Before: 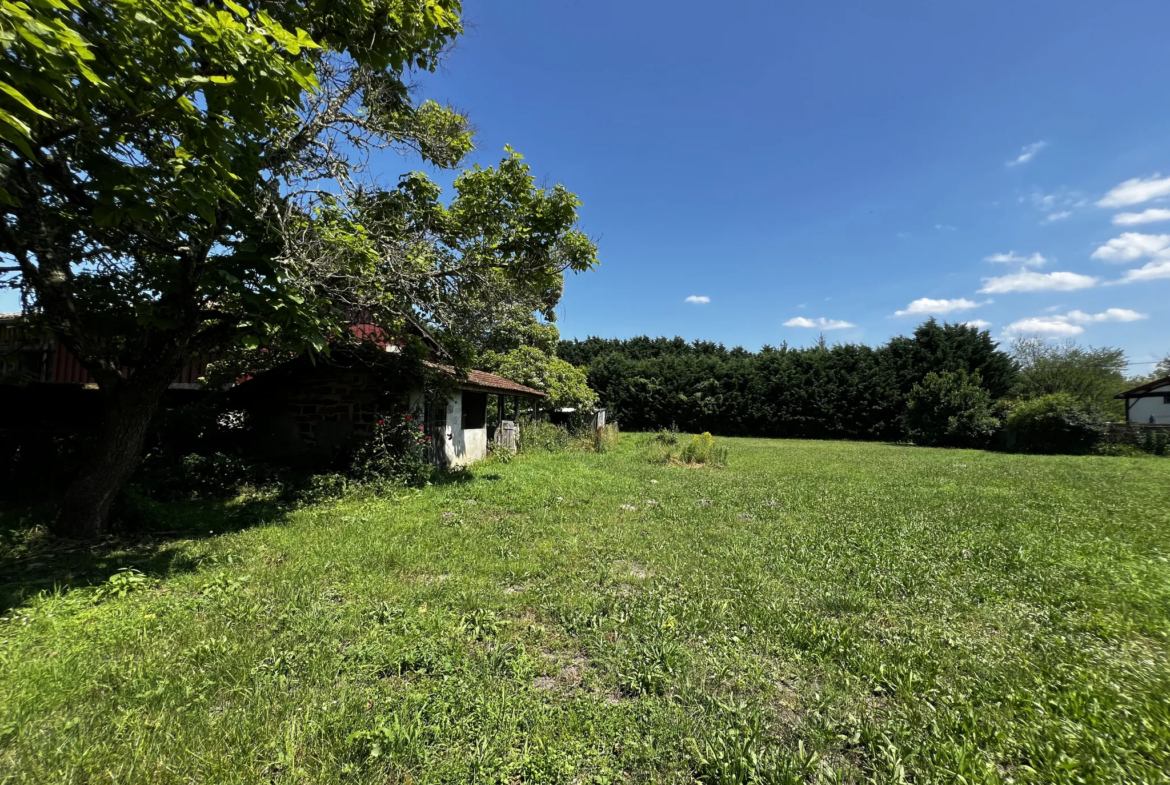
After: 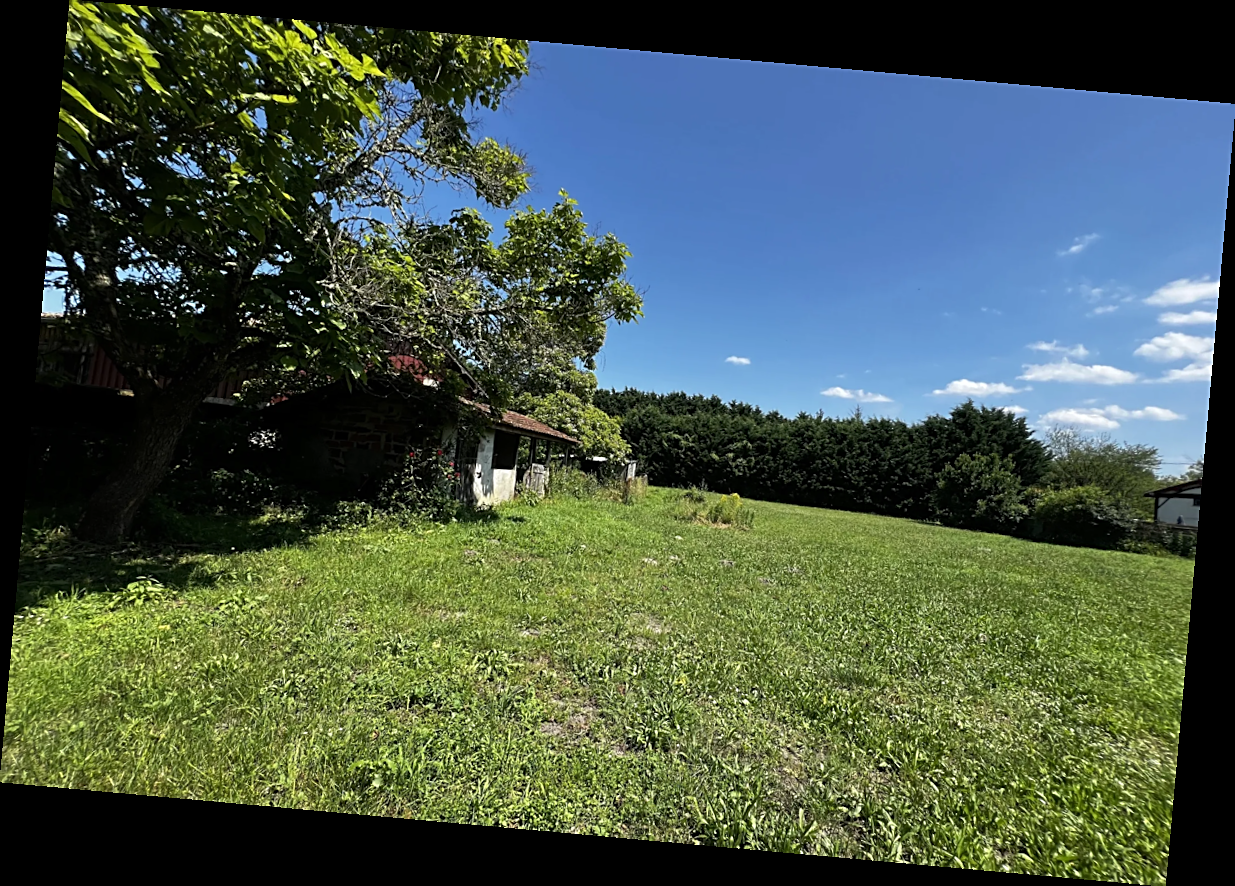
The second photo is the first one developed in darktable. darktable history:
rotate and perspective: rotation 5.12°, automatic cropping off
sharpen: on, module defaults
